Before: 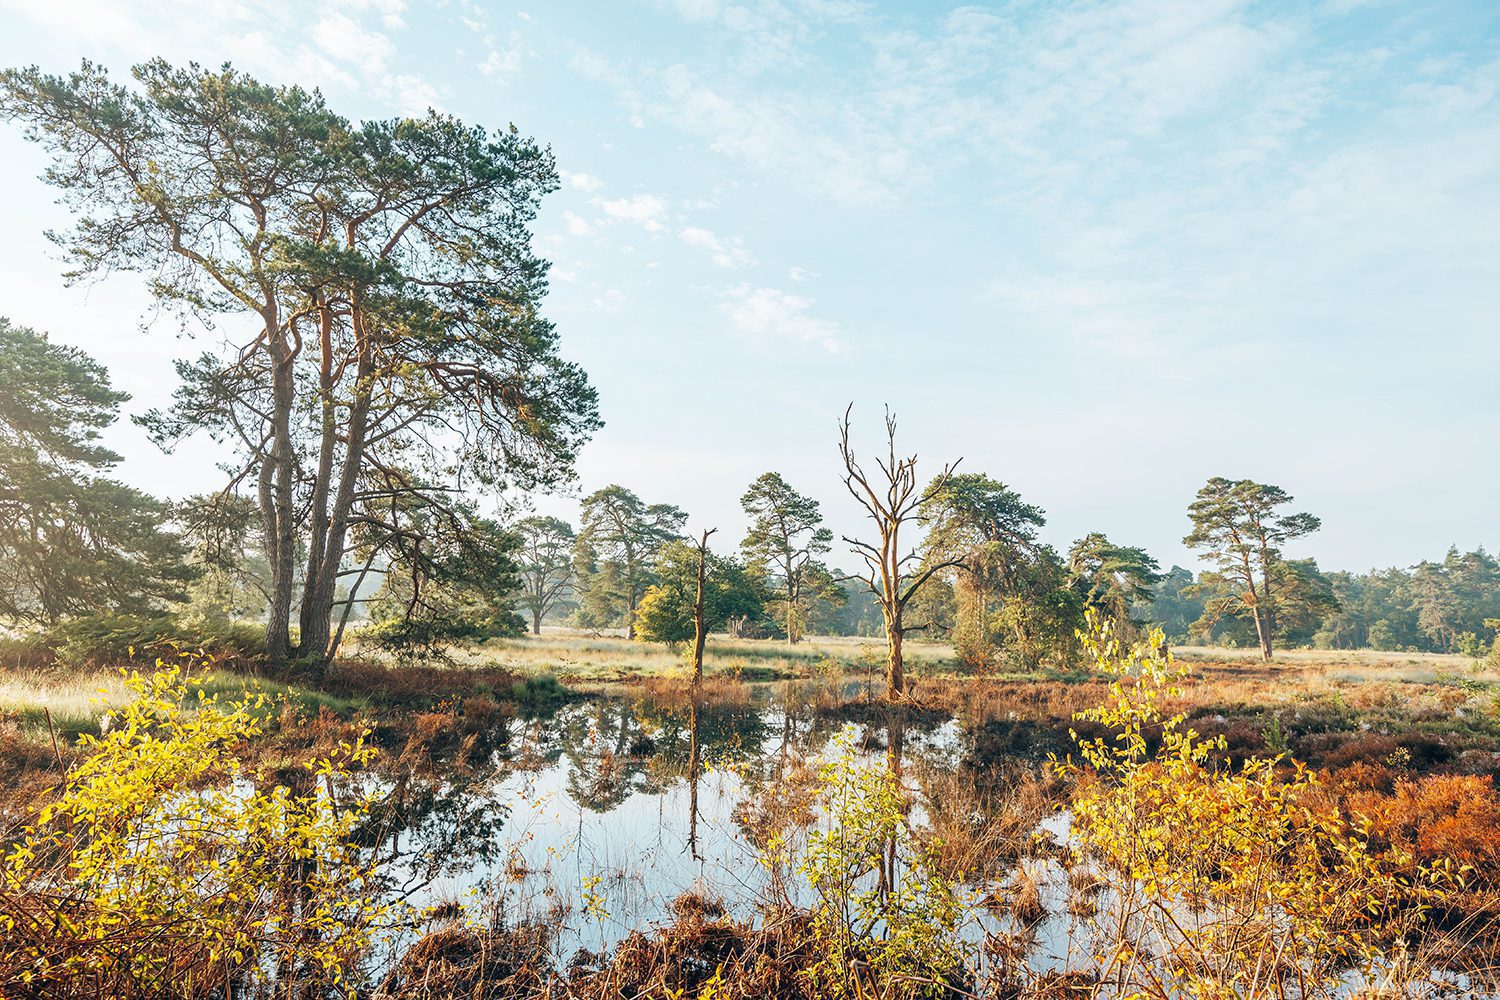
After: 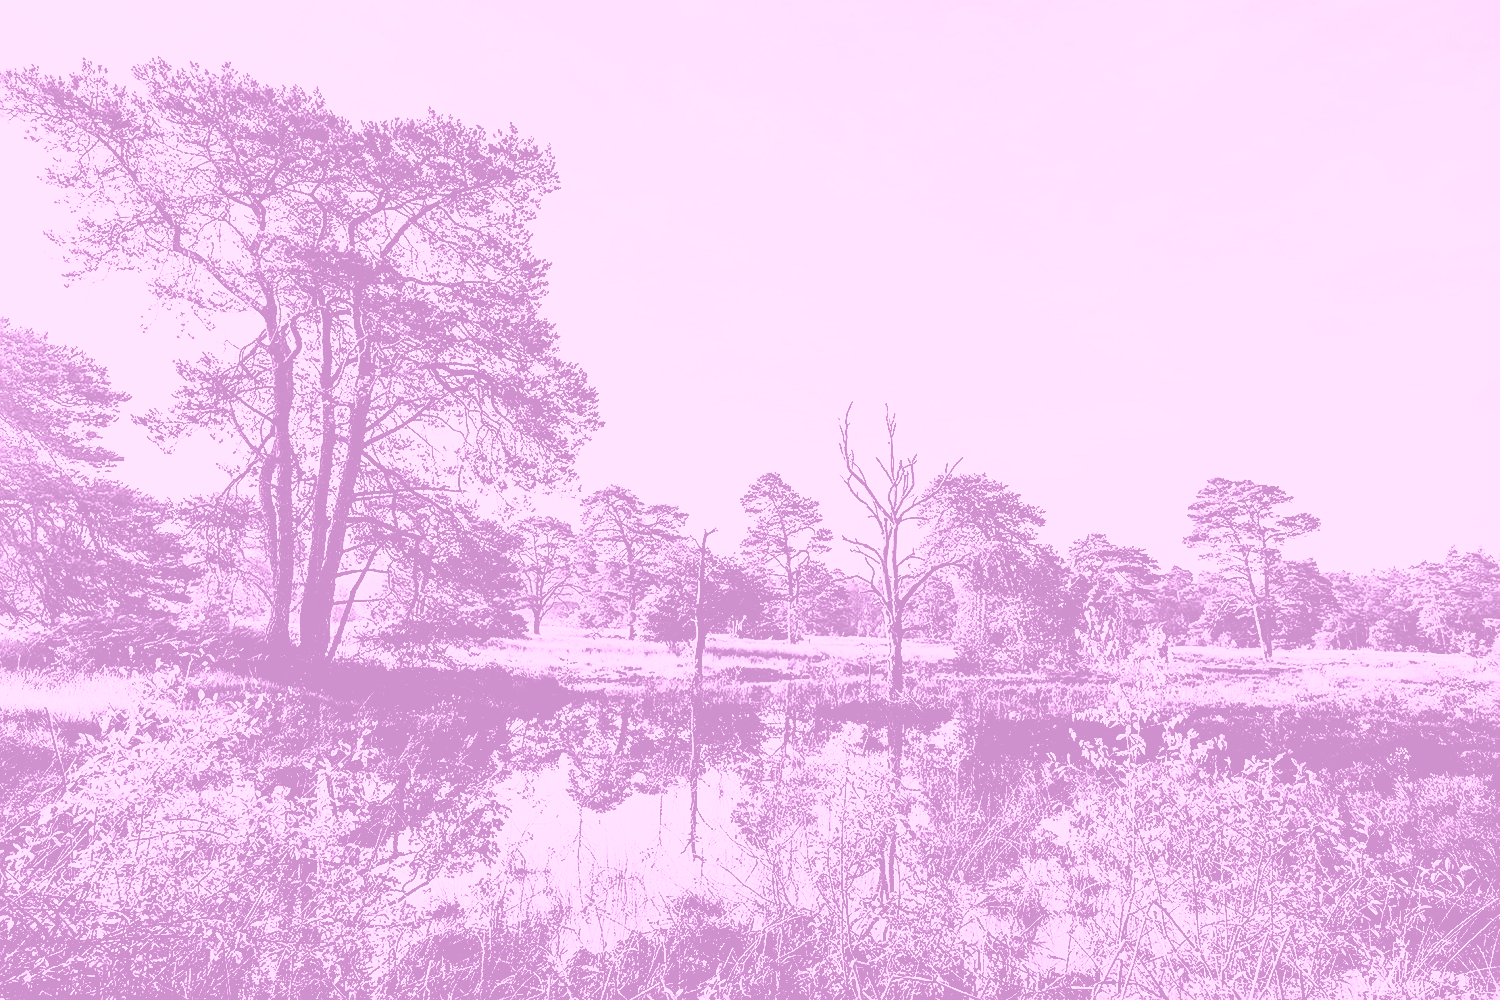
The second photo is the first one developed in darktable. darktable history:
exposure: compensate highlight preservation false
colorize: hue 331.2°, saturation 69%, source mix 30.28%, lightness 69.02%, version 1
contrast brightness saturation: contrast 0.77, brightness -1, saturation 1
sharpen: on, module defaults
